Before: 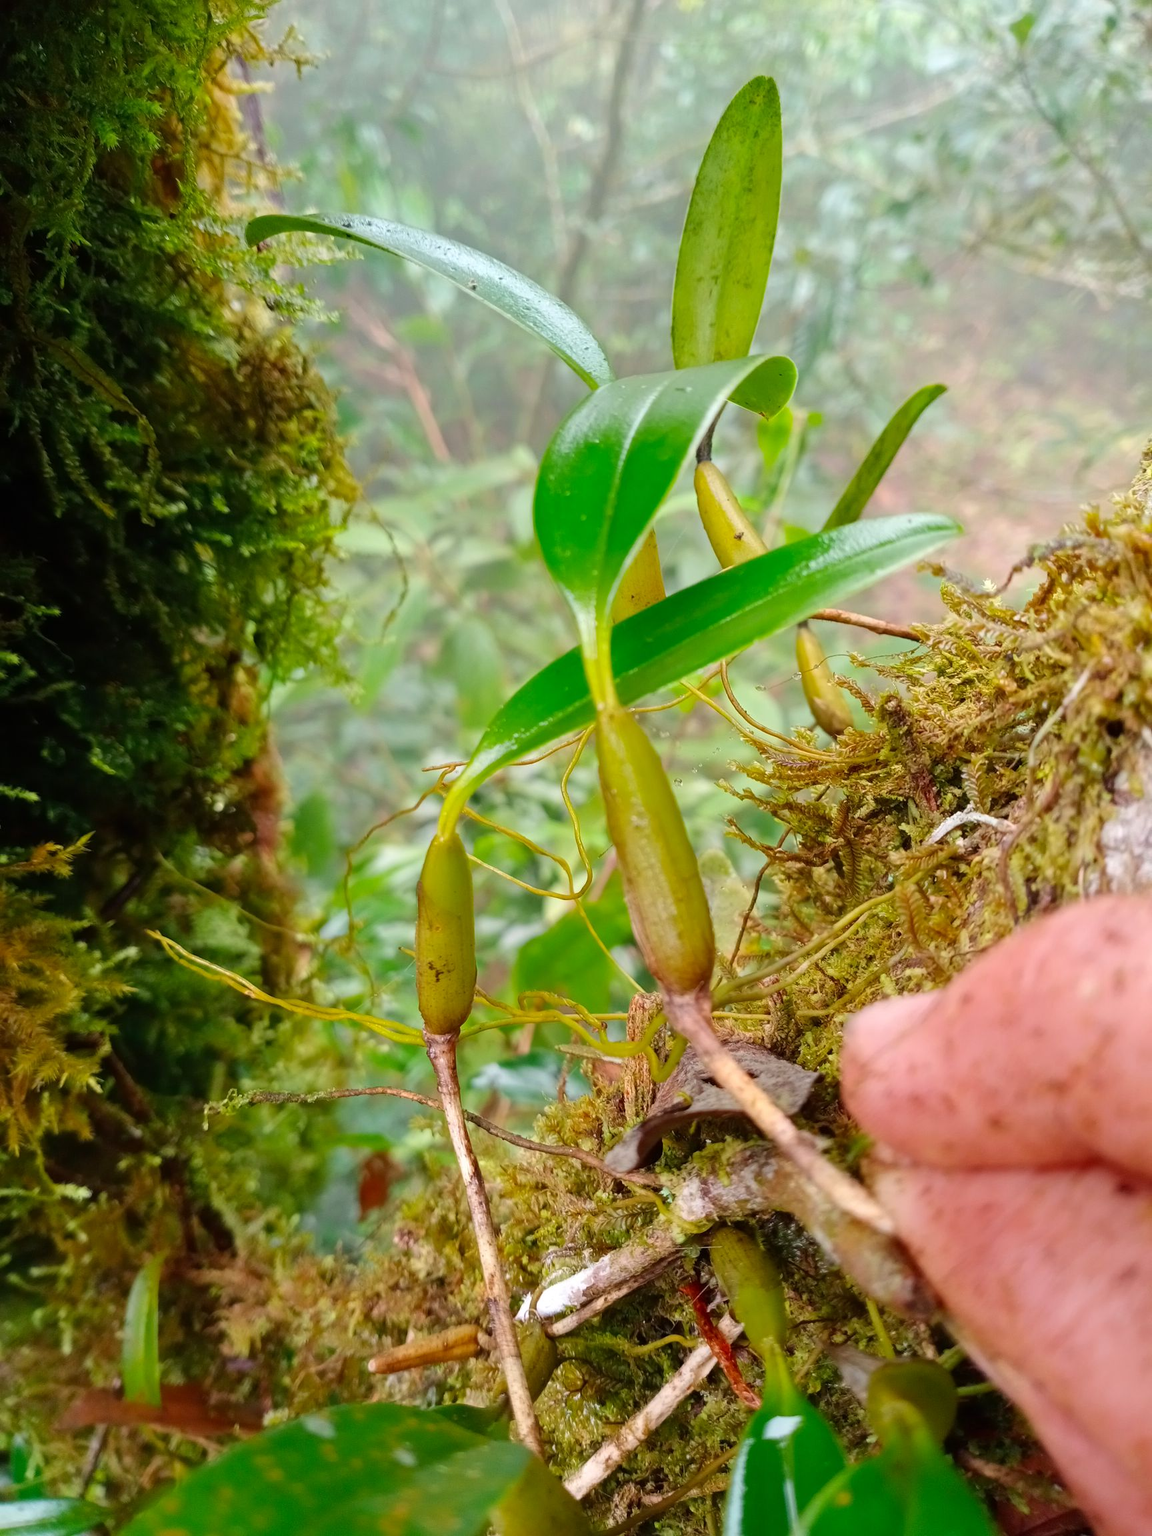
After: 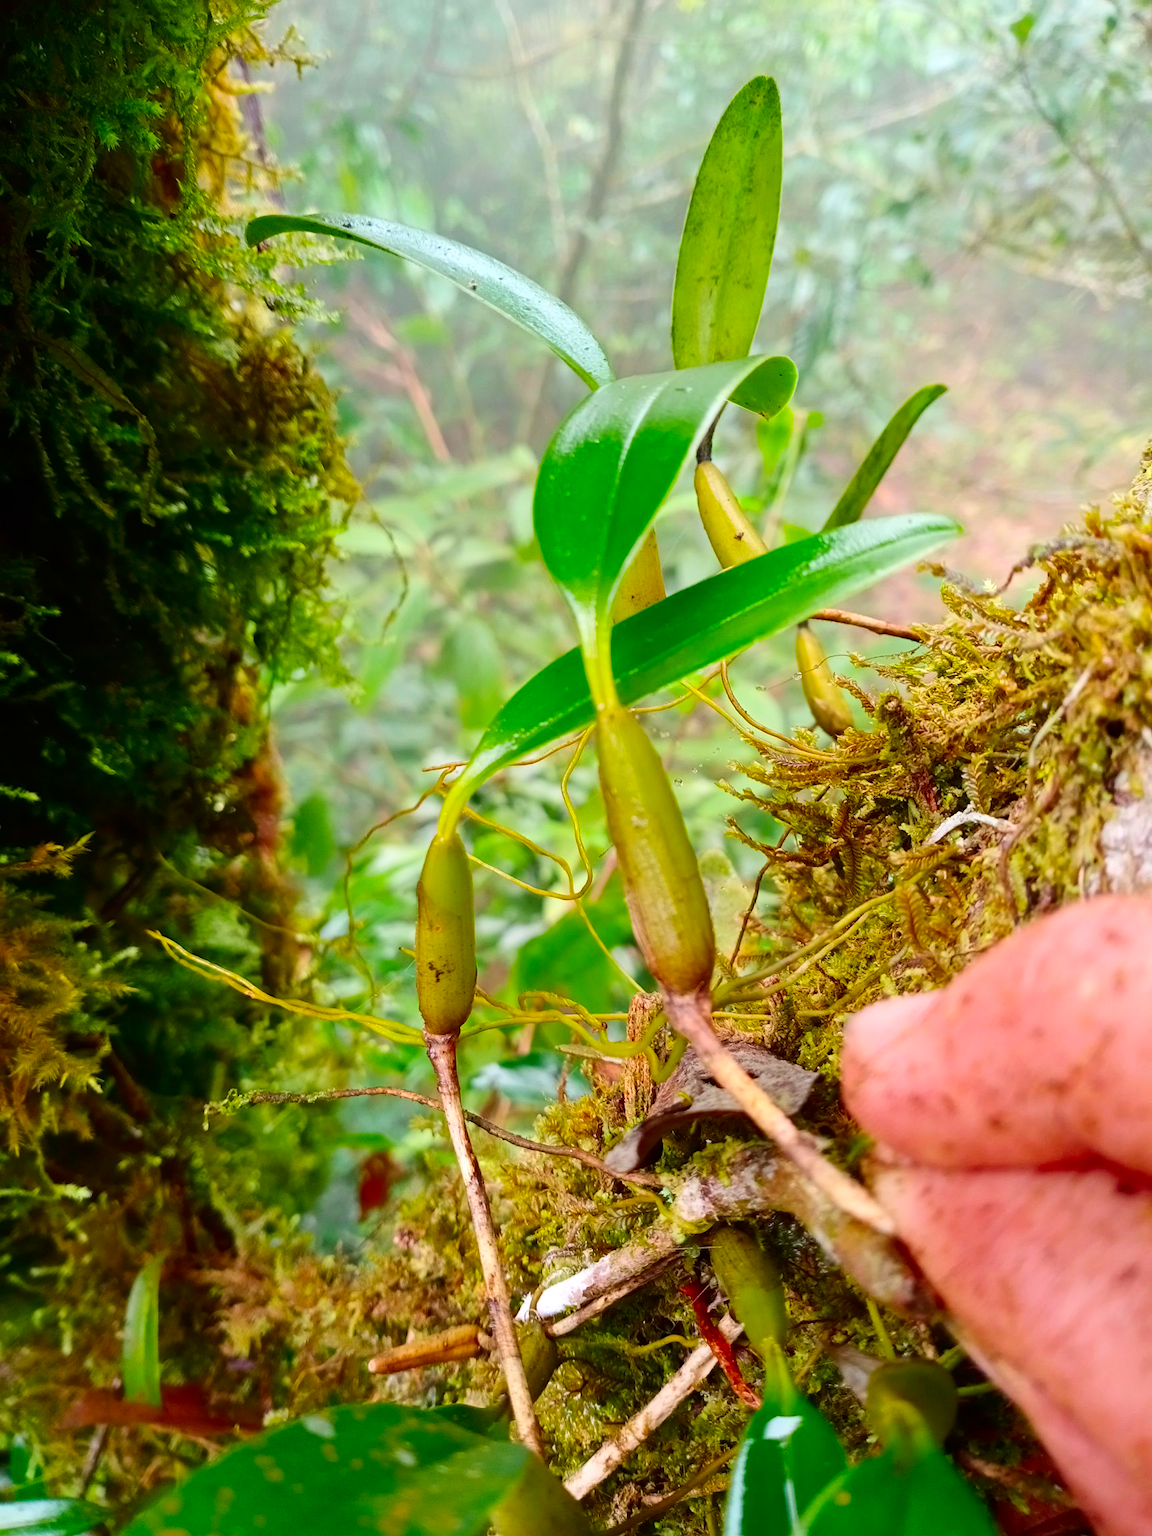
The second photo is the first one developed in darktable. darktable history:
contrast brightness saturation: contrast 0.183, saturation 0.302
